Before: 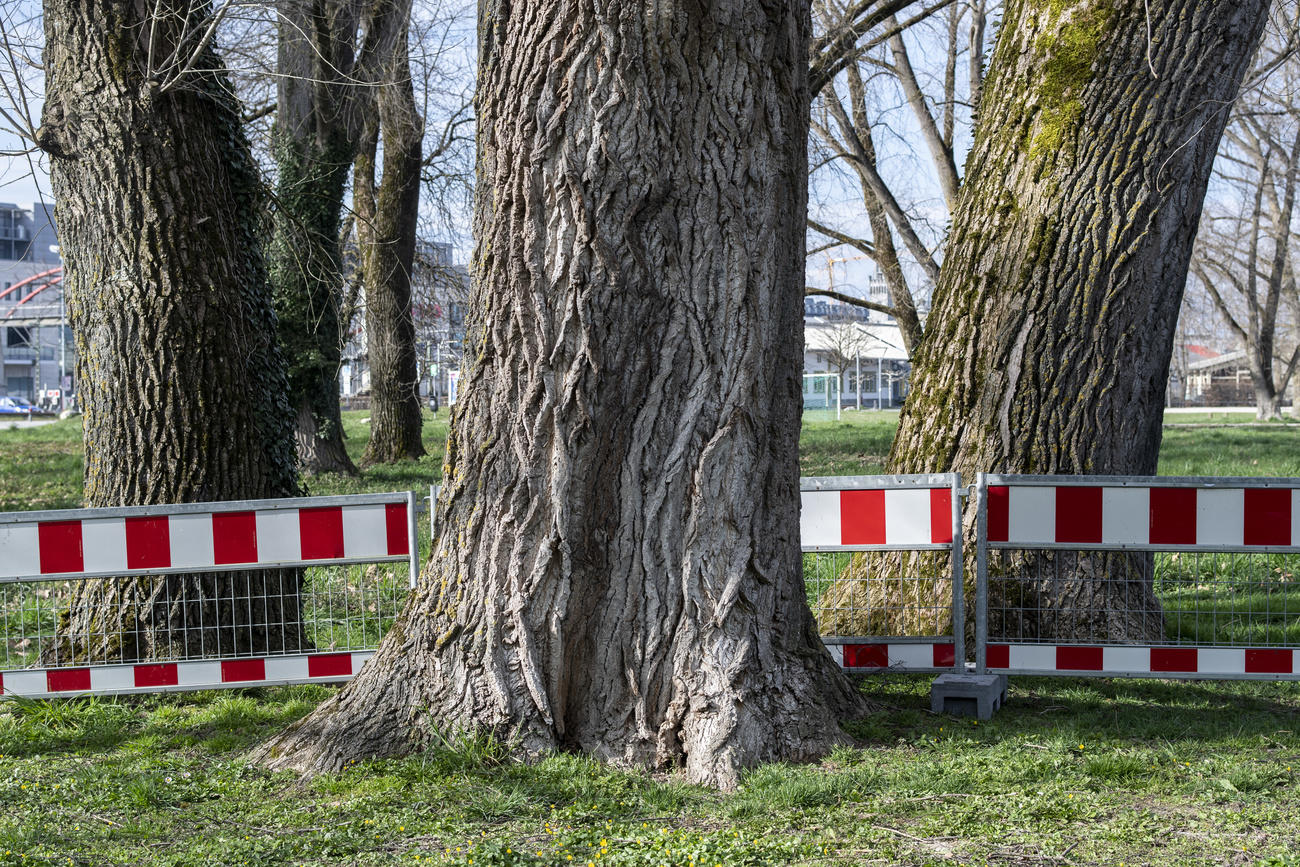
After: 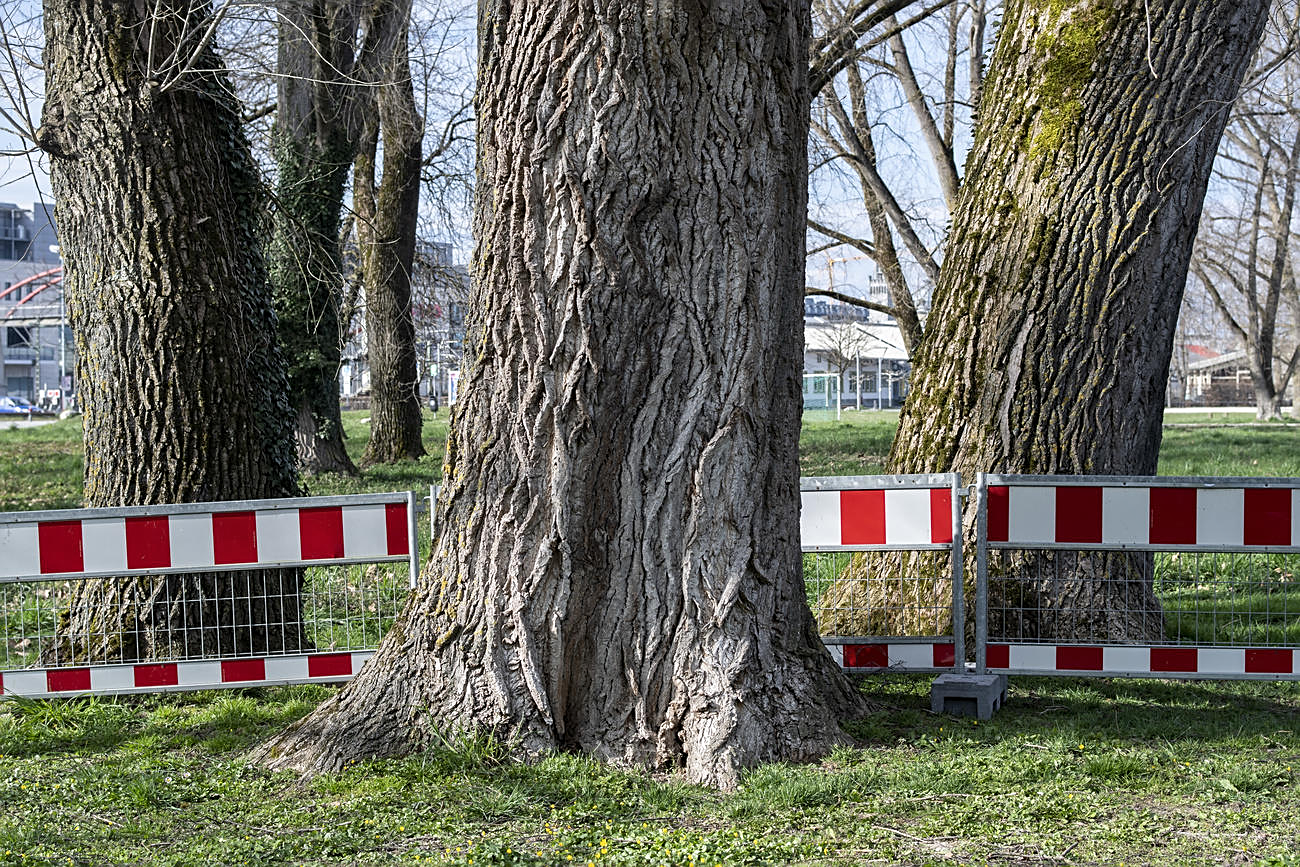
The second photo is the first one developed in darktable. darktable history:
sharpen: radius 1.949
shadows and highlights: shadows 36.3, highlights -26.9, soften with gaussian
